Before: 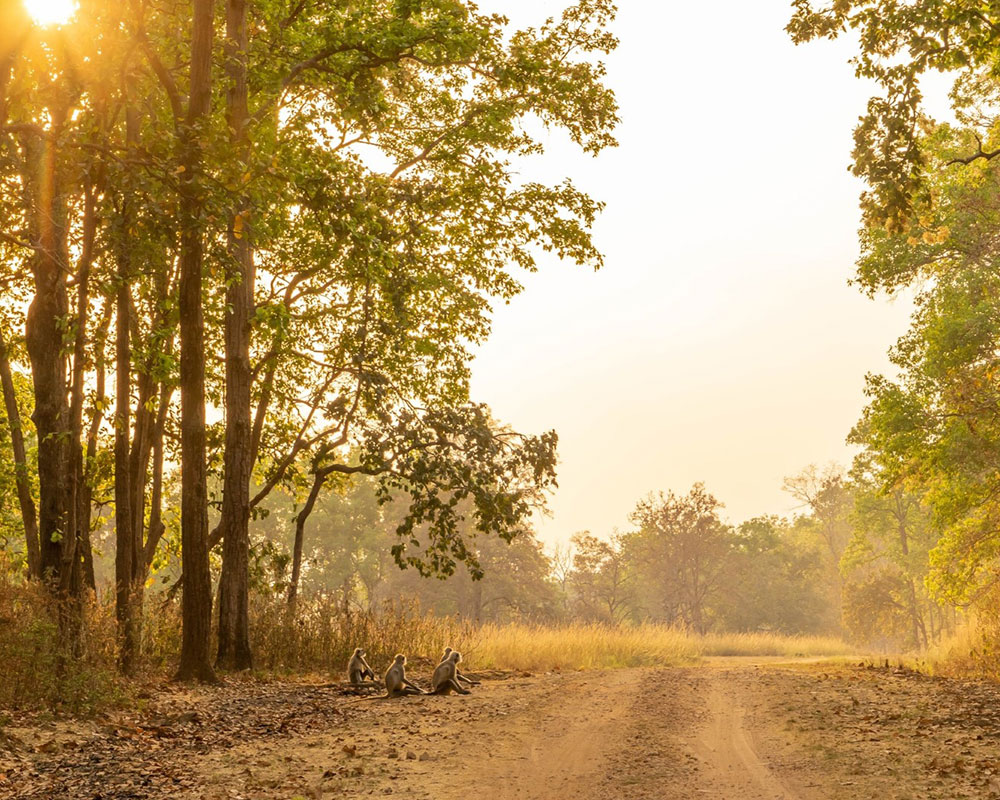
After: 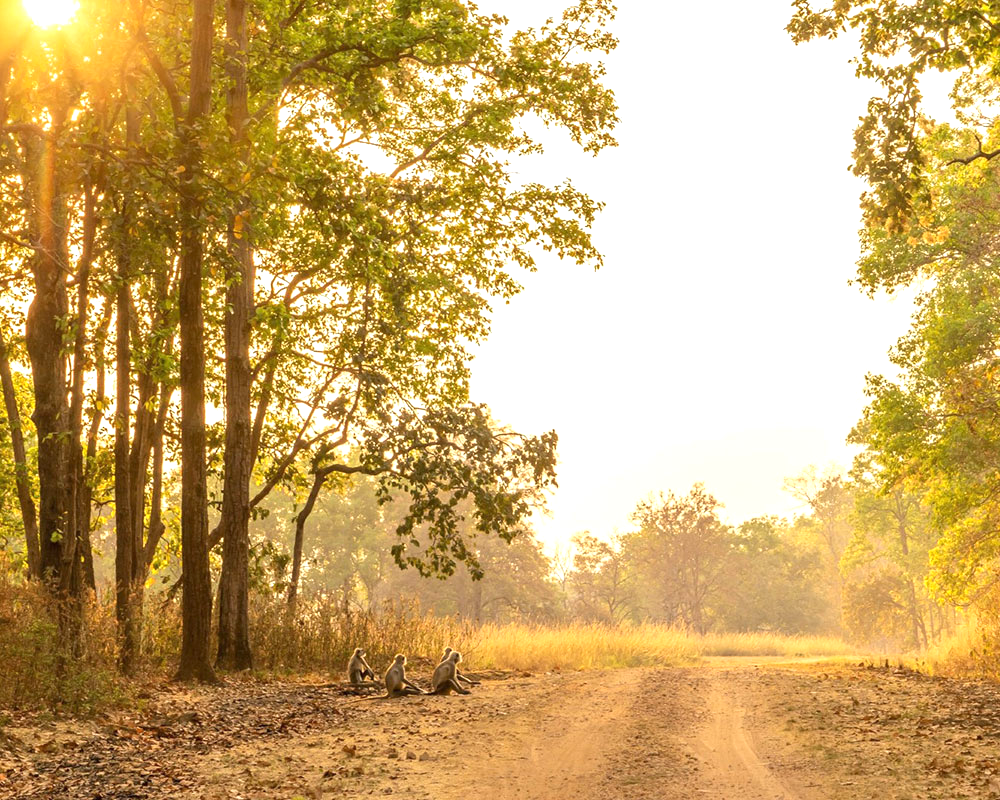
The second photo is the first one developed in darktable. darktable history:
exposure: exposure 0.581 EV, compensate exposure bias true, compensate highlight preservation false
